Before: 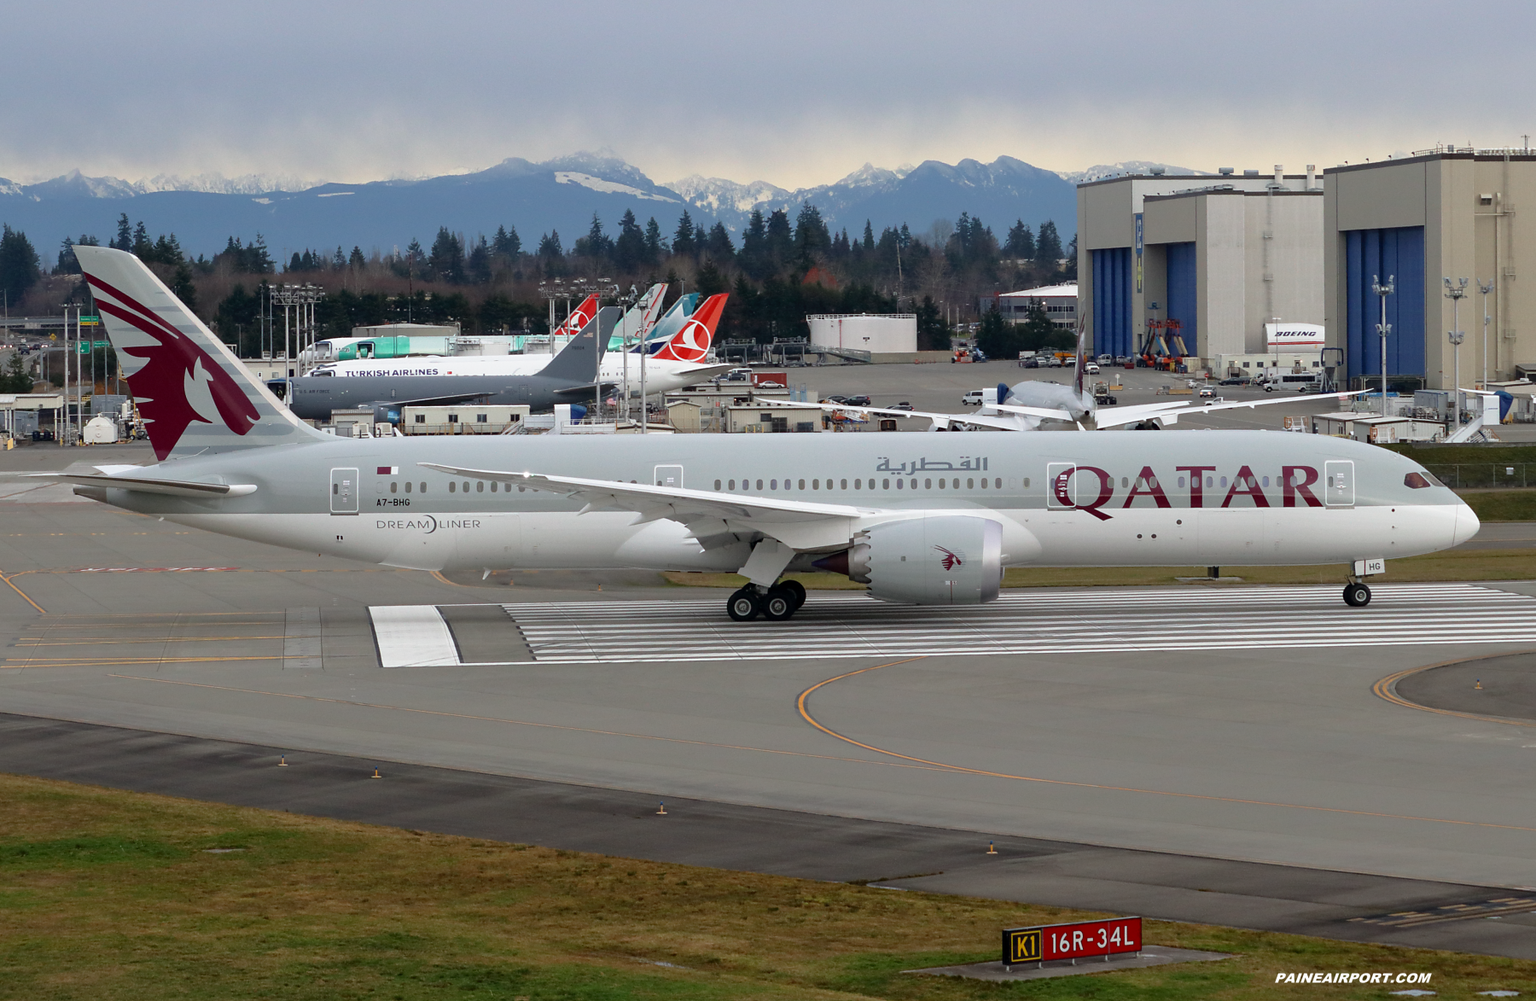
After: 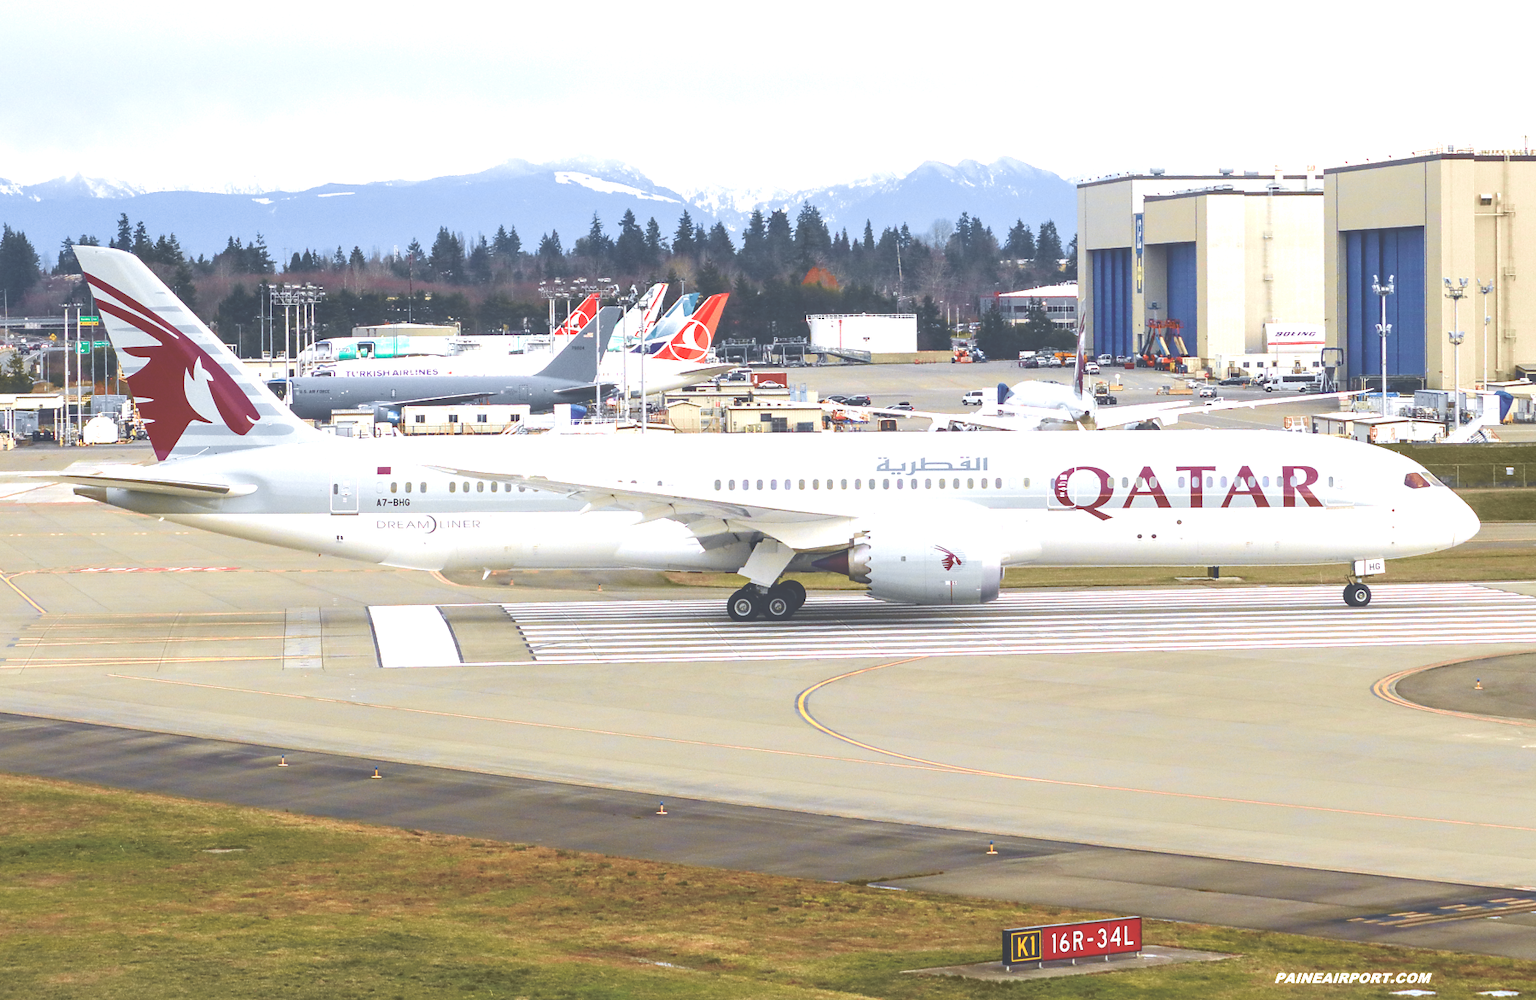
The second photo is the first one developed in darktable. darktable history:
shadows and highlights: shadows -30.05, highlights 30.49
velvia: strength 39.23%
tone curve: curves: ch0 [(0, 0) (0.15, 0.17) (0.452, 0.437) (0.611, 0.588) (0.751, 0.749) (1, 1)]; ch1 [(0, 0) (0.325, 0.327) (0.412, 0.45) (0.453, 0.484) (0.5, 0.501) (0.541, 0.55) (0.617, 0.612) (0.695, 0.697) (1, 1)]; ch2 [(0, 0) (0.386, 0.397) (0.452, 0.459) (0.505, 0.498) (0.524, 0.547) (0.574, 0.566) (0.633, 0.641) (1, 1)], color space Lab, independent channels, preserve colors none
local contrast: on, module defaults
exposure: black level correction -0.023, exposure 1.395 EV, compensate highlight preservation false
